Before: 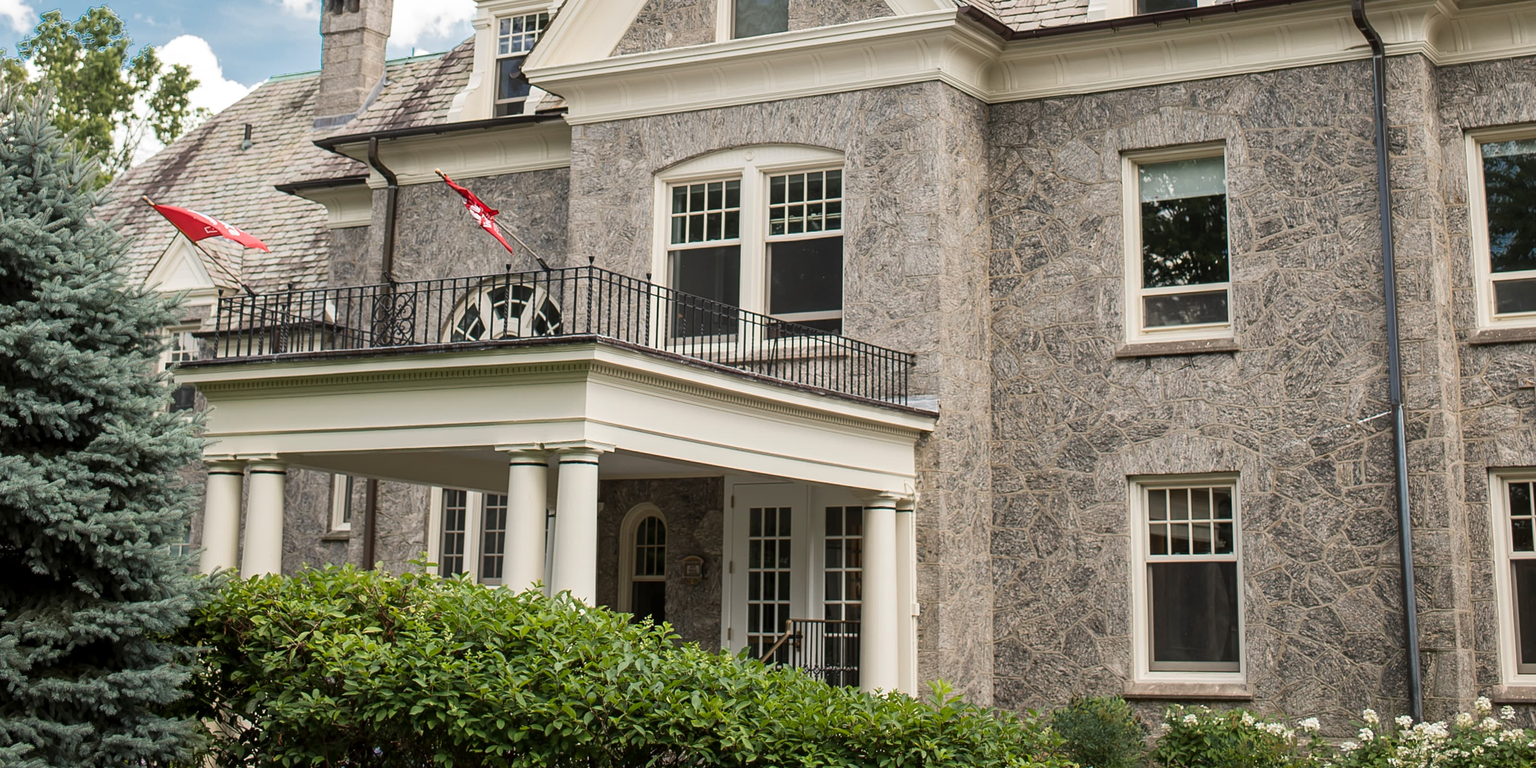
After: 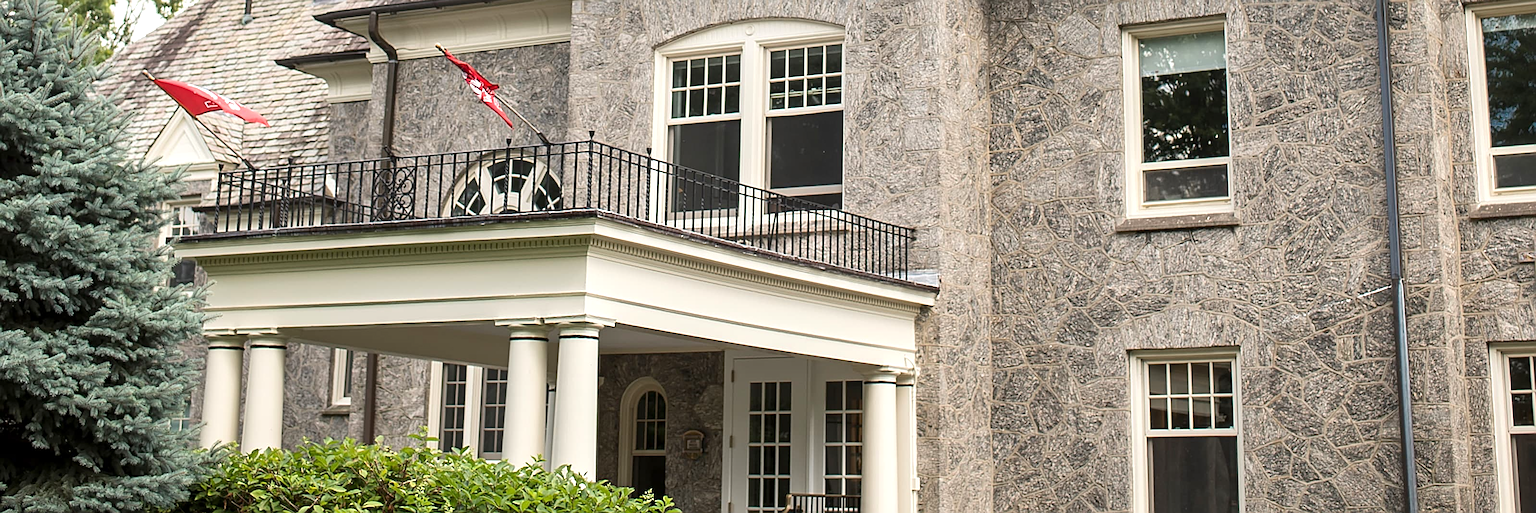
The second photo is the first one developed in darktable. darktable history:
crop: top 16.389%, bottom 16.714%
sharpen: amount 0.579
exposure: exposure 0.403 EV, compensate highlight preservation false
